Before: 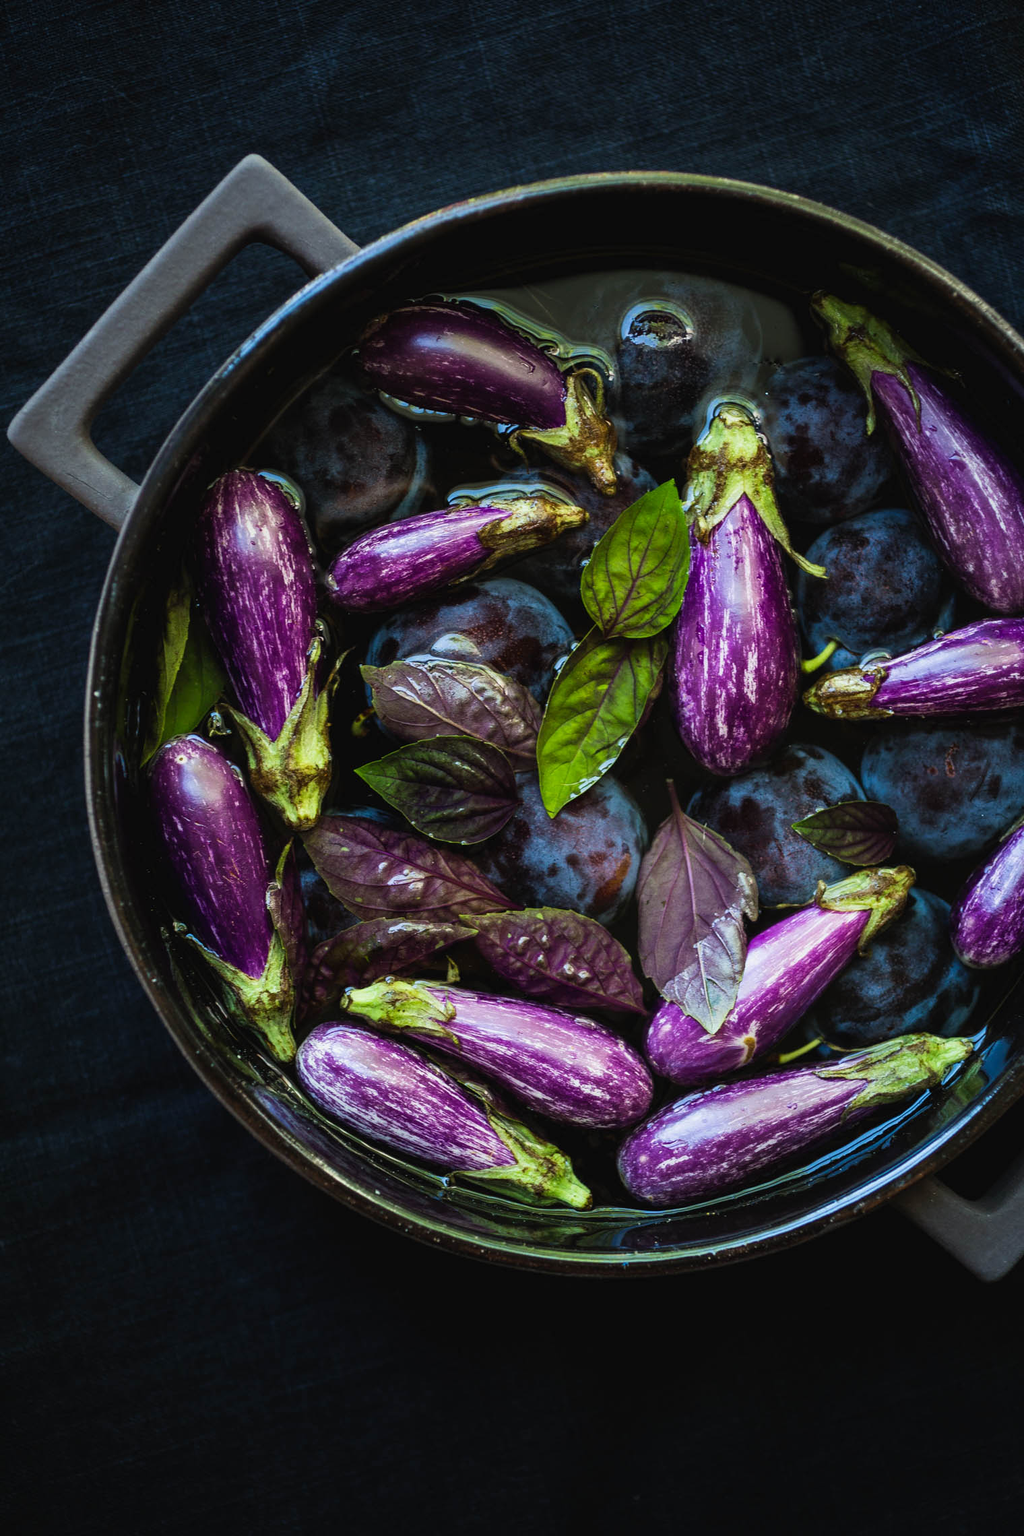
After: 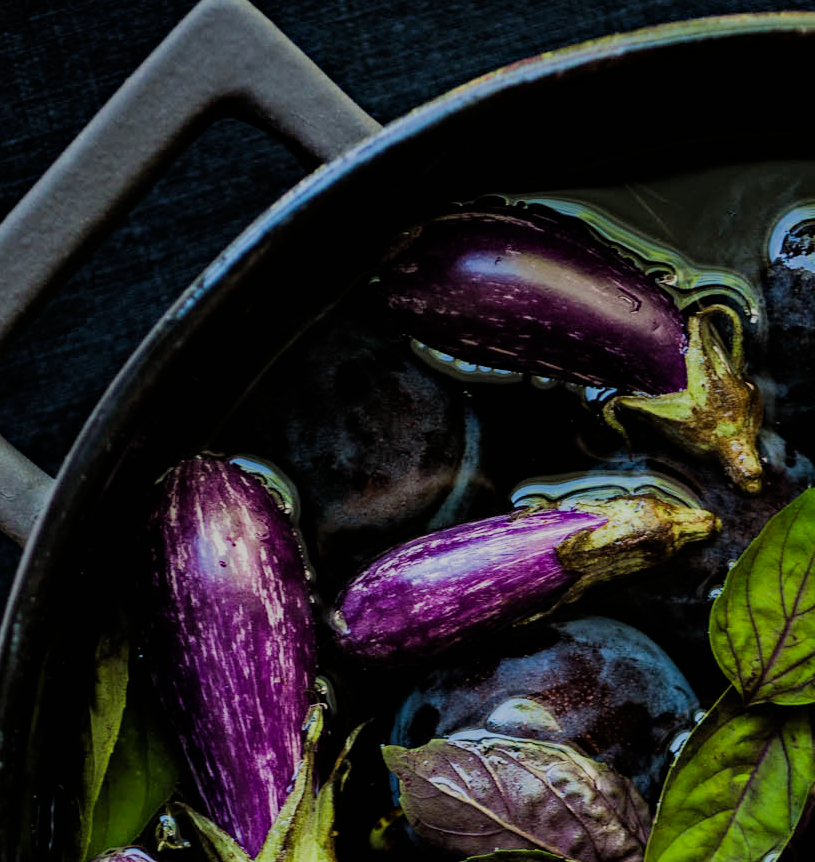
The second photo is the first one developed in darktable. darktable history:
crop: left 10.121%, top 10.631%, right 36.218%, bottom 51.526%
filmic rgb: black relative exposure -7.15 EV, white relative exposure 5.36 EV, hardness 3.02
haze removal: strength 0.29, distance 0.25, compatibility mode true, adaptive false
